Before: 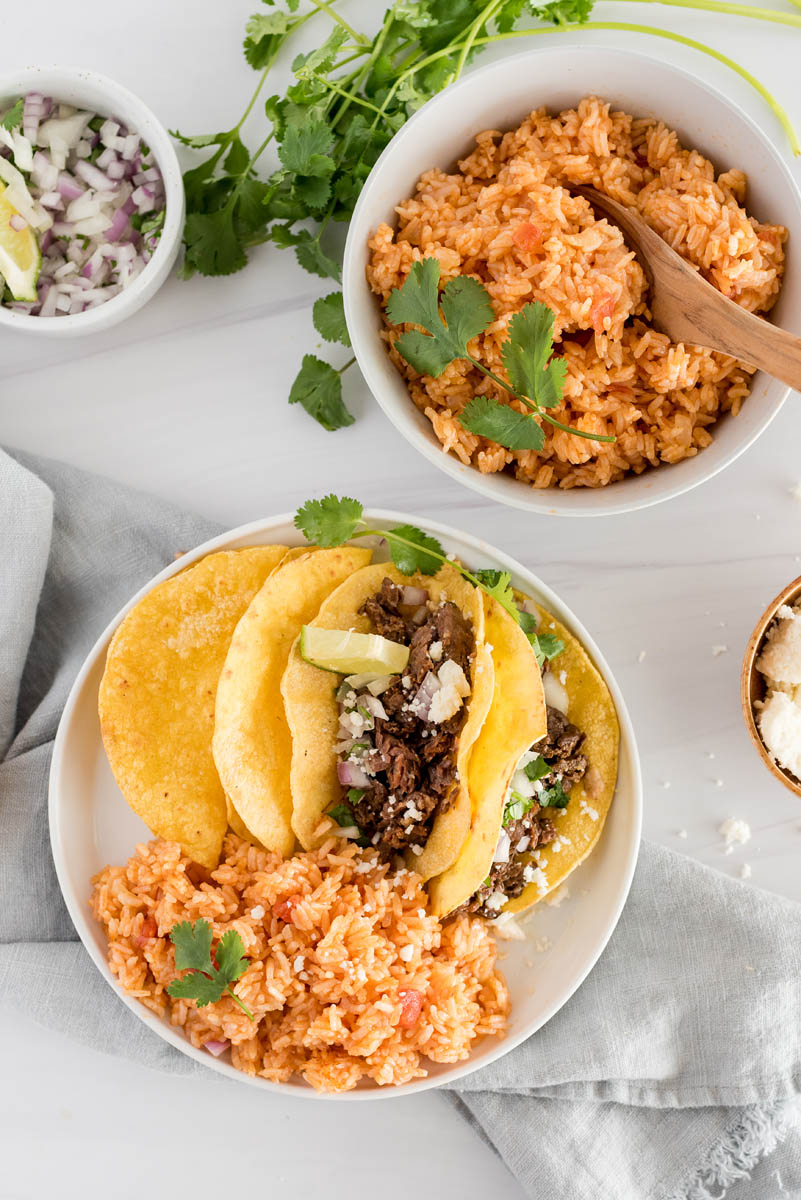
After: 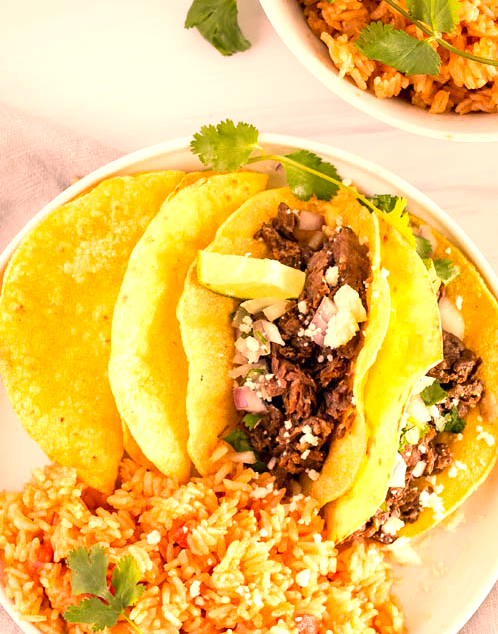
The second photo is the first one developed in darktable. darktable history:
color correction: highlights a* 21.96, highlights b* 21.89
exposure: exposure 0.783 EV, compensate highlight preservation false
crop: left 13.027%, top 31.314%, right 24.731%, bottom 15.77%
